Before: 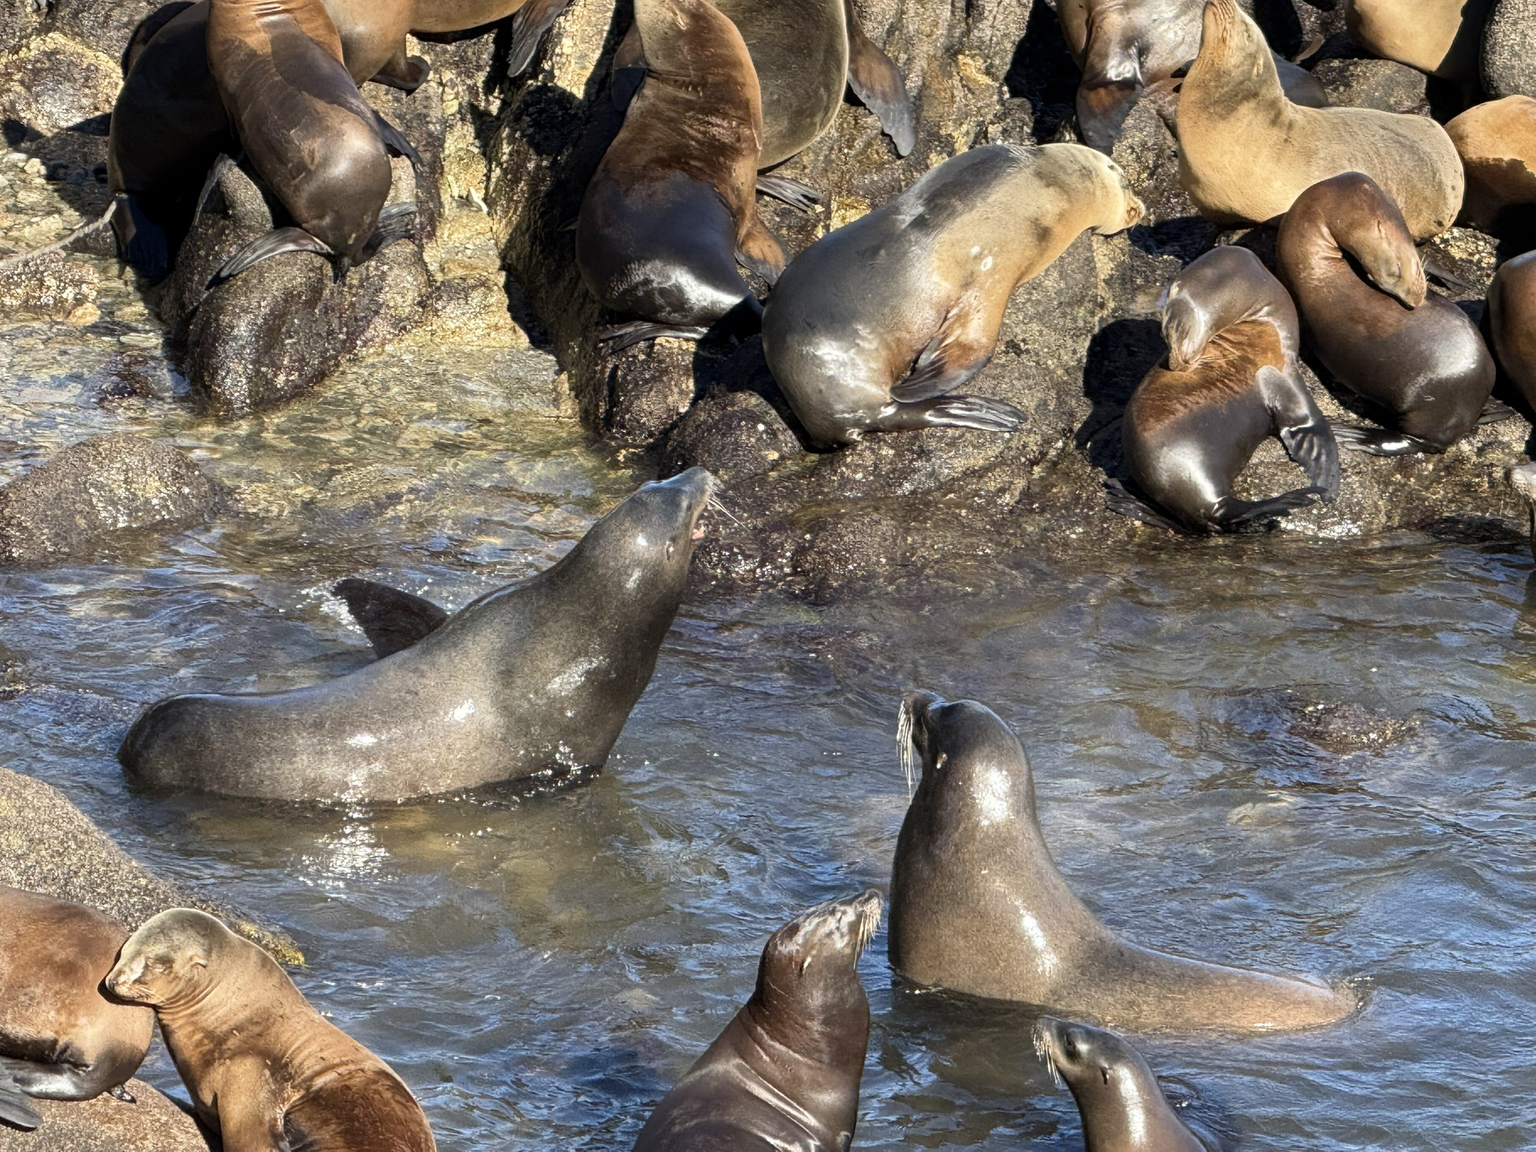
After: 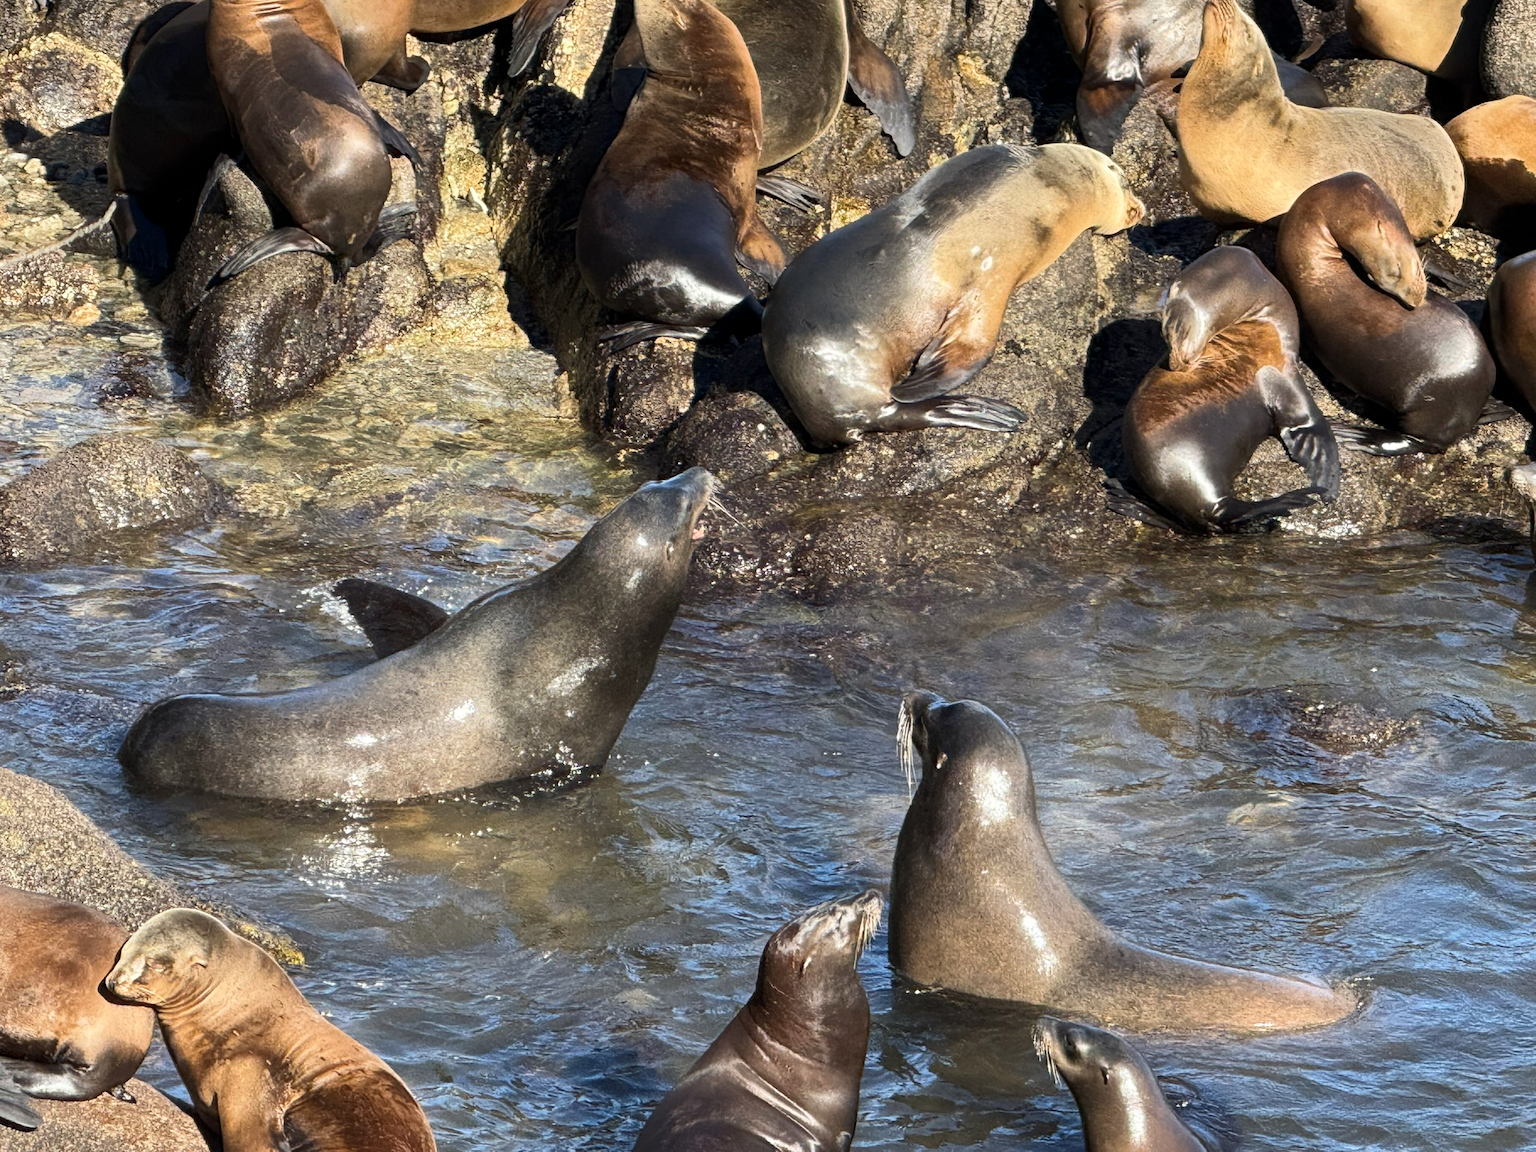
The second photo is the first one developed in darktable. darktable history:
tone curve: curves: ch0 [(0, 0) (0.339, 0.306) (0.687, 0.706) (1, 1)], color space Lab, linked channels, preserve colors none
